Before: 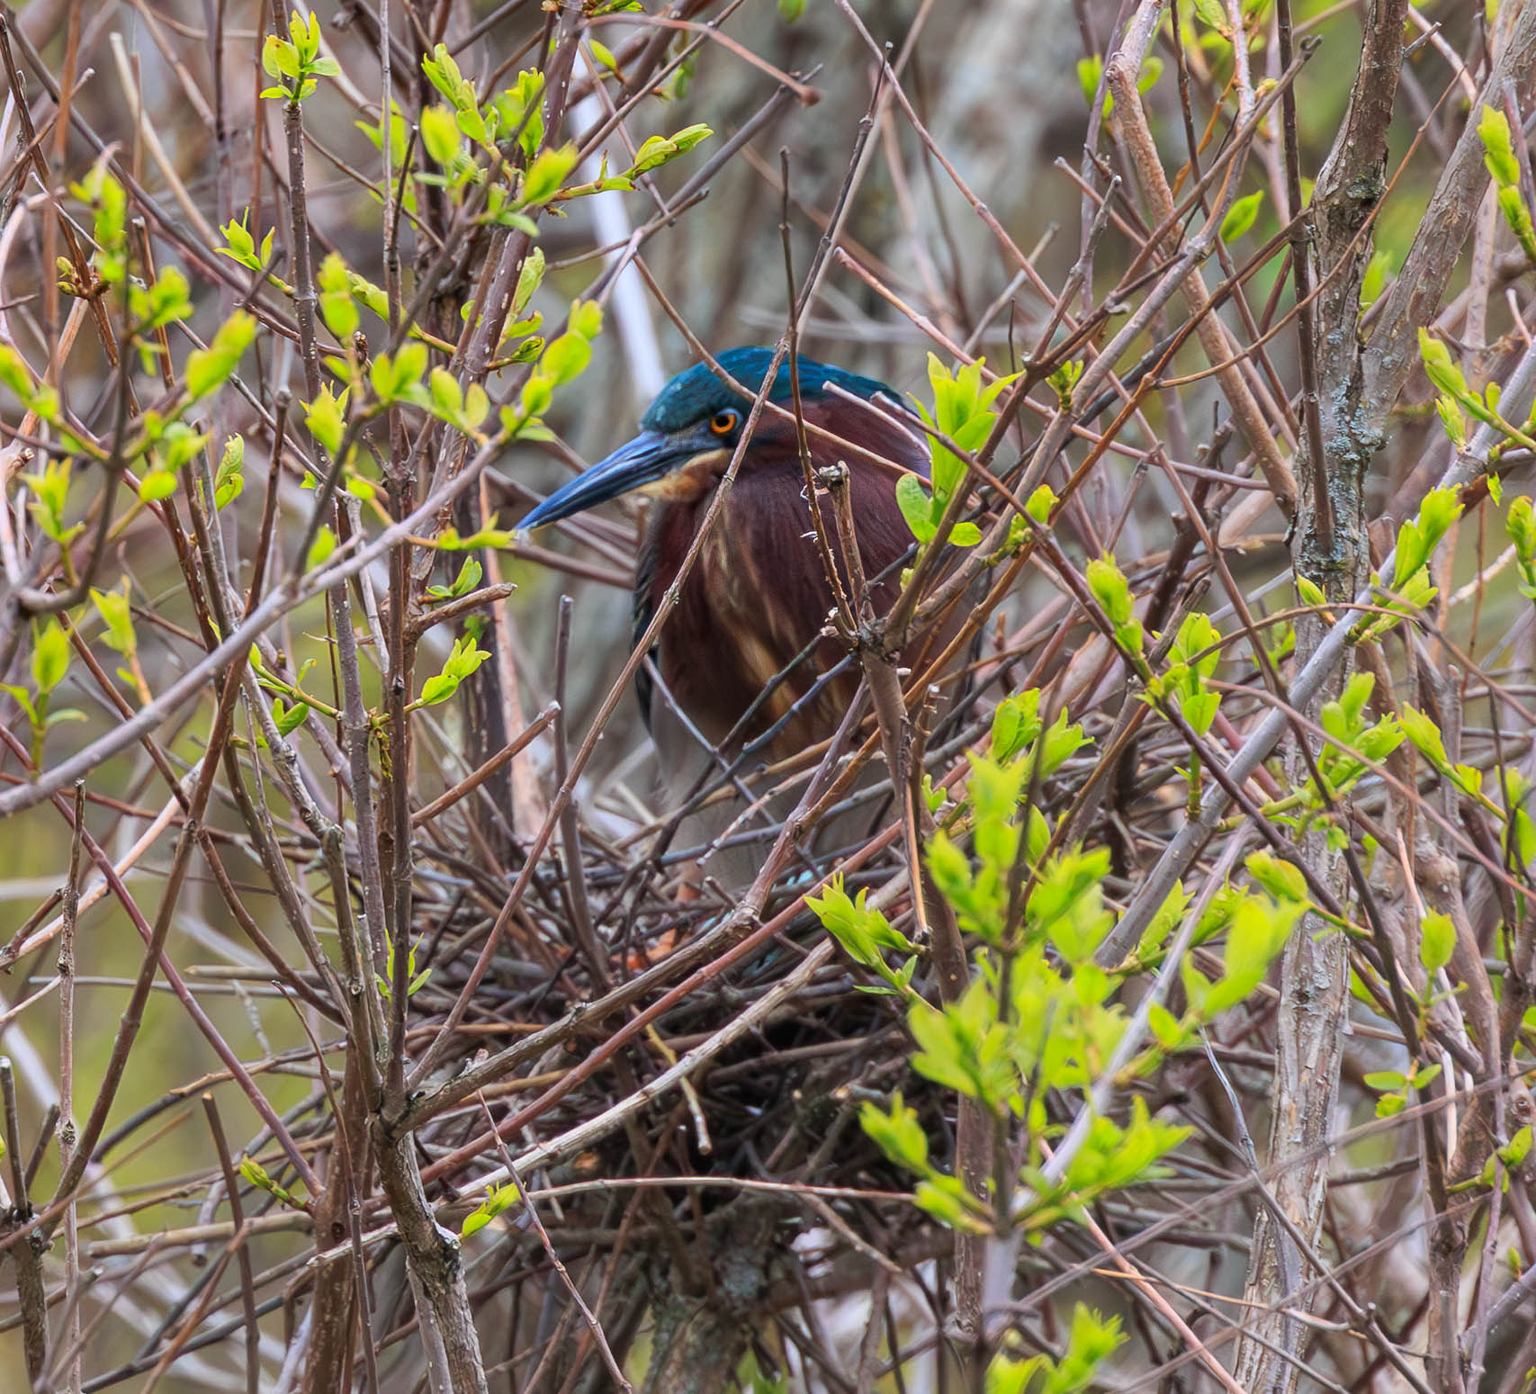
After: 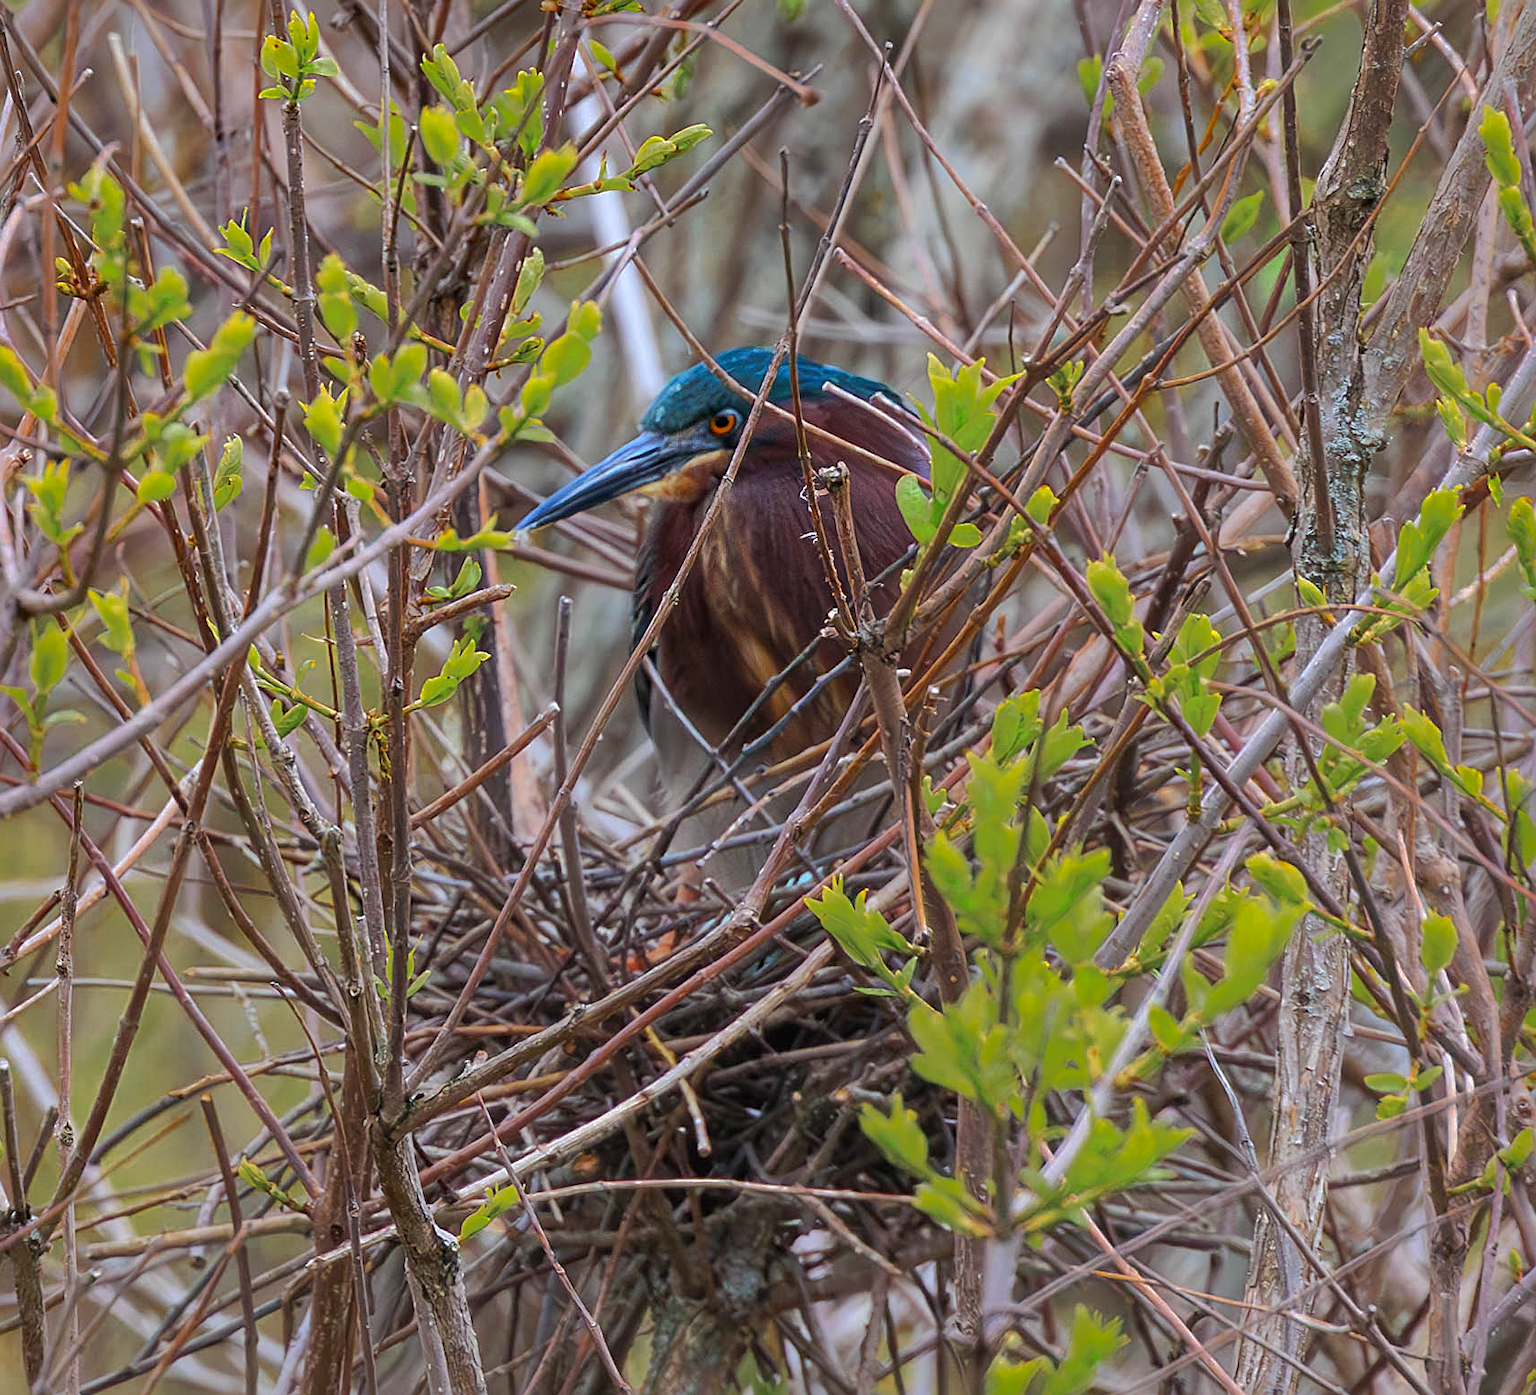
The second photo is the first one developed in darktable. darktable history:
color zones: curves: ch0 [(0.11, 0.396) (0.195, 0.36) (0.25, 0.5) (0.303, 0.412) (0.357, 0.544) (0.75, 0.5) (0.967, 0.328)]; ch1 [(0, 0.468) (0.112, 0.512) (0.202, 0.6) (0.25, 0.5) (0.307, 0.352) (0.357, 0.544) (0.75, 0.5) (0.963, 0.524)]
sharpen: on, module defaults
exposure: exposure 0.131 EV, compensate highlight preservation false
crop and rotate: left 0.126%
shadows and highlights: shadows 25, highlights -70
